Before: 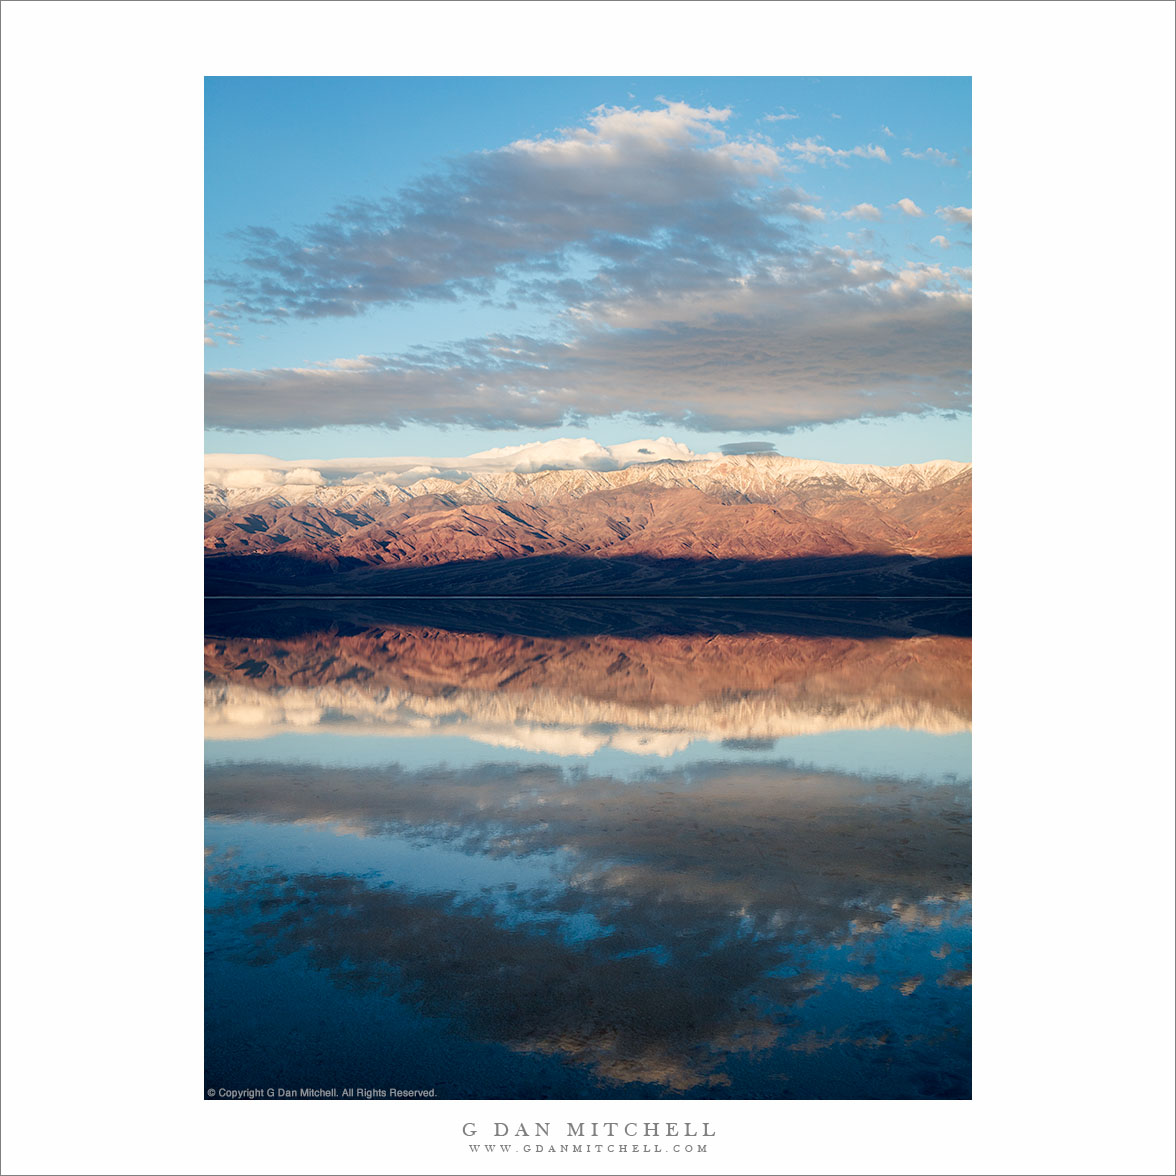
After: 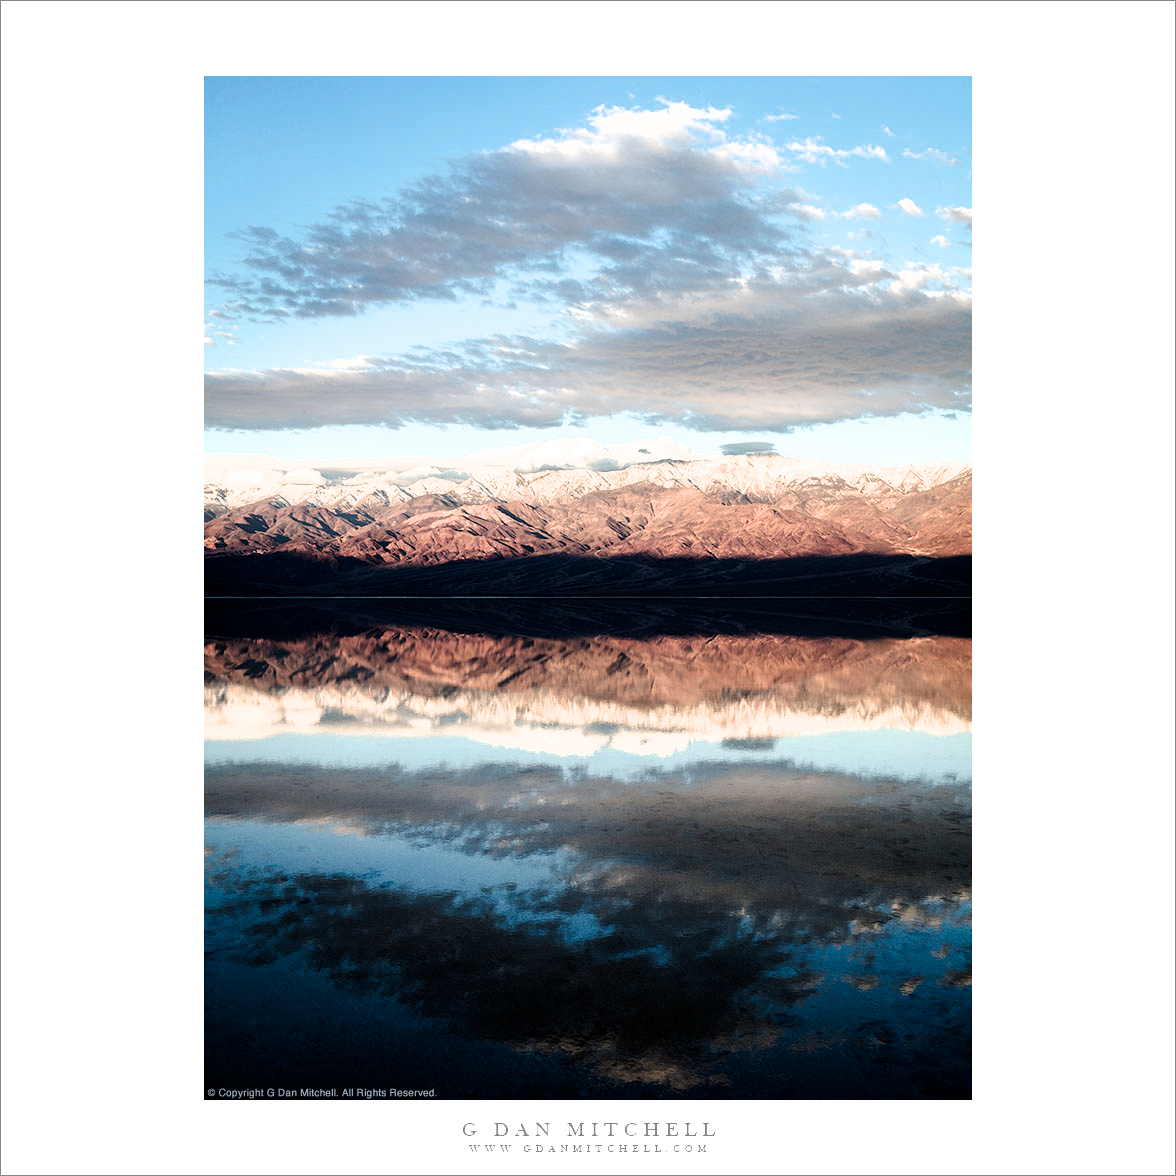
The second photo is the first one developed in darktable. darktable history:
filmic rgb: black relative exposure -8.31 EV, white relative exposure 2.23 EV, hardness 7.13, latitude 86.56%, contrast 1.684, highlights saturation mix -3.96%, shadows ↔ highlights balance -2.09%
